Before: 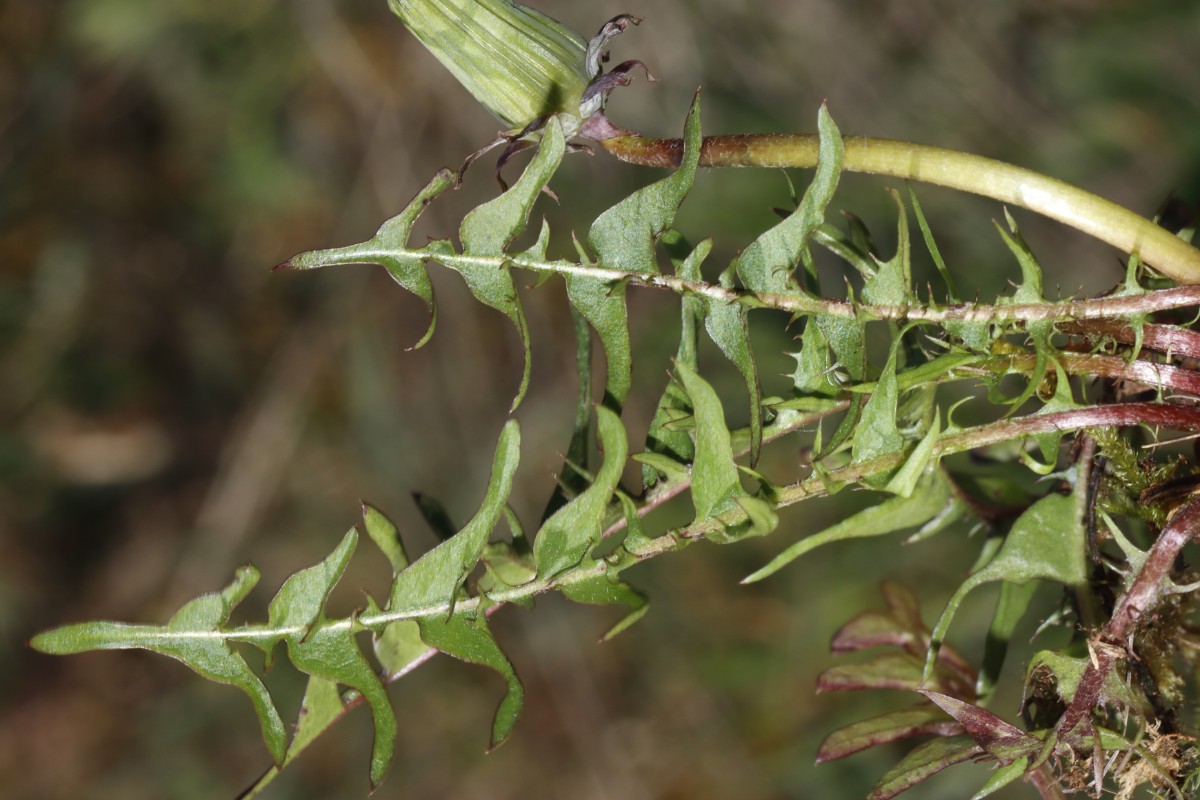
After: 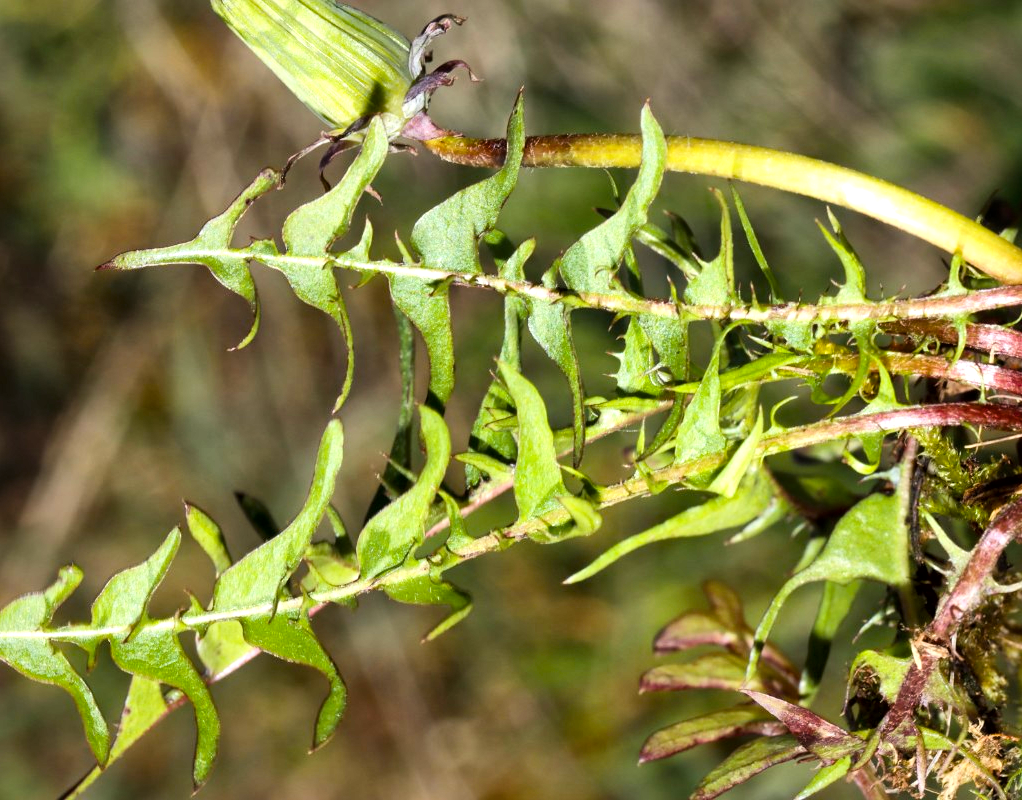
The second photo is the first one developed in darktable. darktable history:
crop and rotate: left 14.781%
color balance rgb: shadows lift › luminance -9.945%, perceptual saturation grading › global saturation 29.609%, perceptual brilliance grading › global brilliance 10.382%, global vibrance 20%
tone curve: curves: ch0 [(0, 0) (0.051, 0.027) (0.096, 0.071) (0.219, 0.248) (0.428, 0.52) (0.596, 0.713) (0.727, 0.823) (0.859, 0.924) (1, 1)]; ch1 [(0, 0) (0.1, 0.038) (0.318, 0.221) (0.413, 0.325) (0.454, 0.41) (0.493, 0.478) (0.503, 0.501) (0.516, 0.515) (0.548, 0.575) (0.561, 0.596) (0.594, 0.647) (0.666, 0.701) (1, 1)]; ch2 [(0, 0) (0.453, 0.44) (0.479, 0.476) (0.504, 0.5) (0.52, 0.526) (0.557, 0.585) (0.583, 0.608) (0.824, 0.815) (1, 1)]
contrast brightness saturation: contrast 0.013, saturation -0.062
local contrast: mode bilateral grid, contrast 20, coarseness 50, detail 149%, midtone range 0.2
